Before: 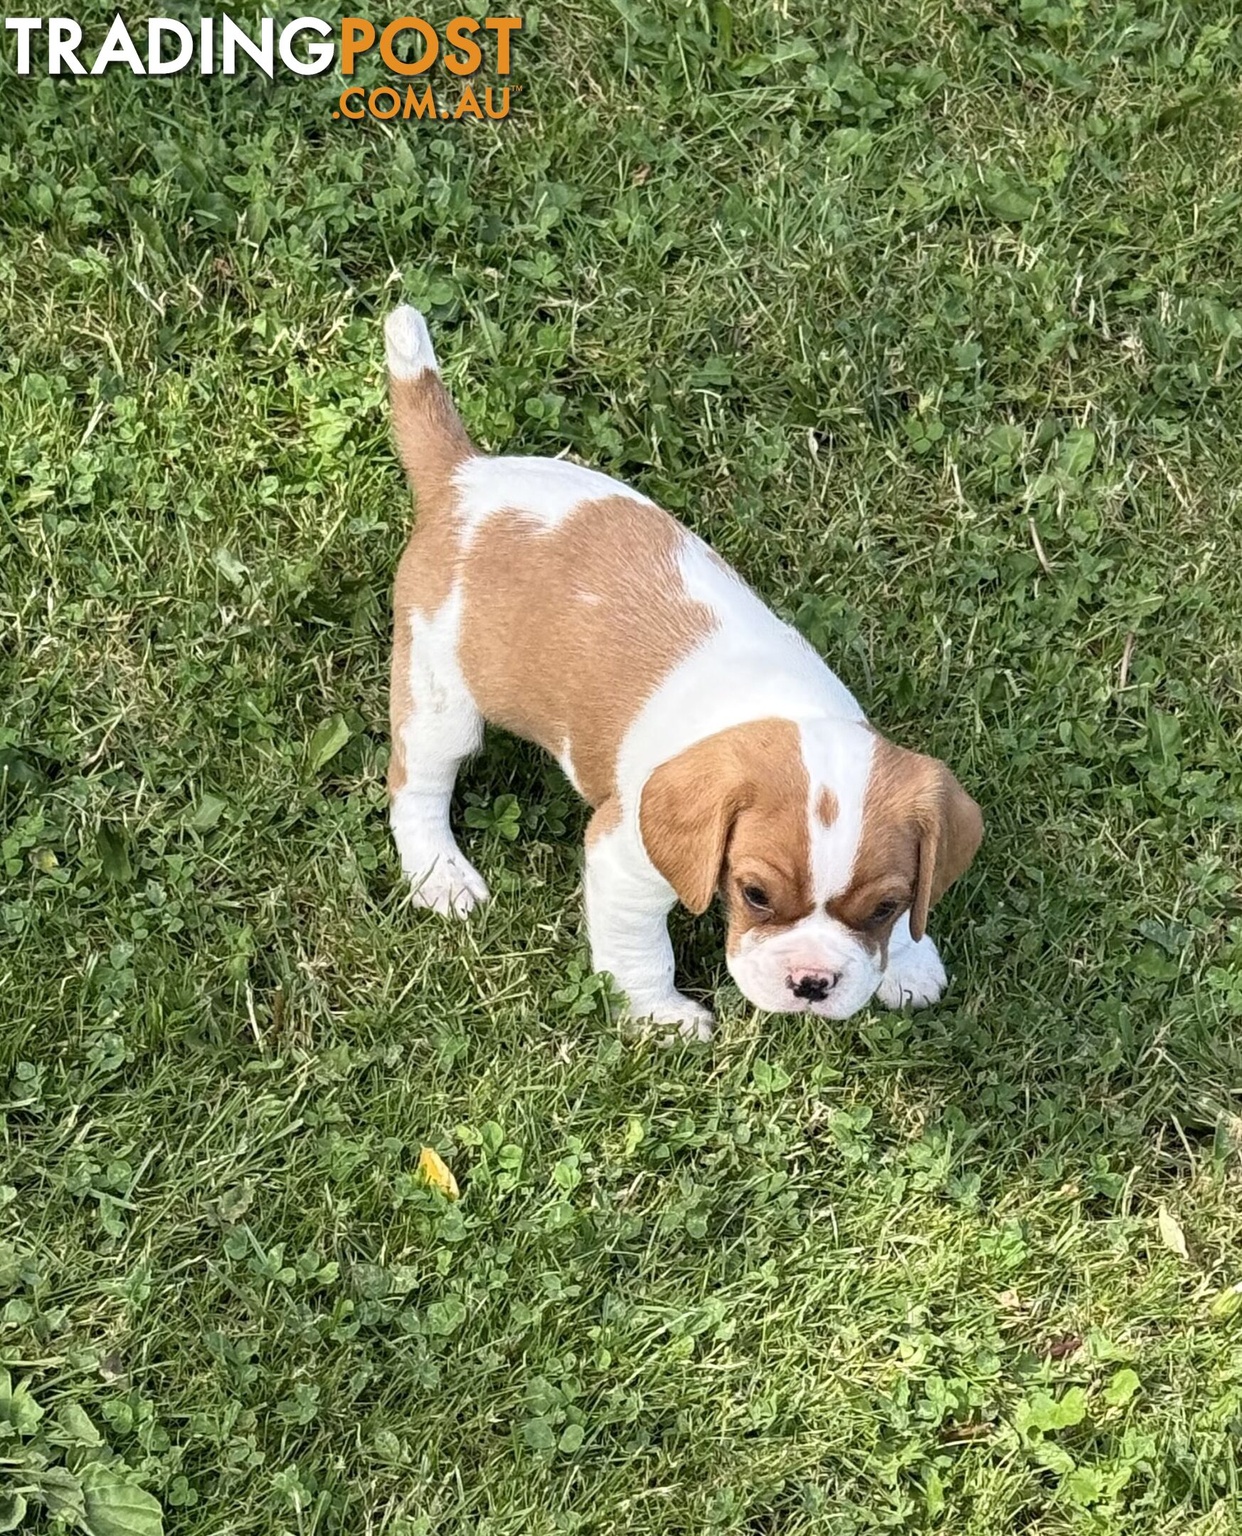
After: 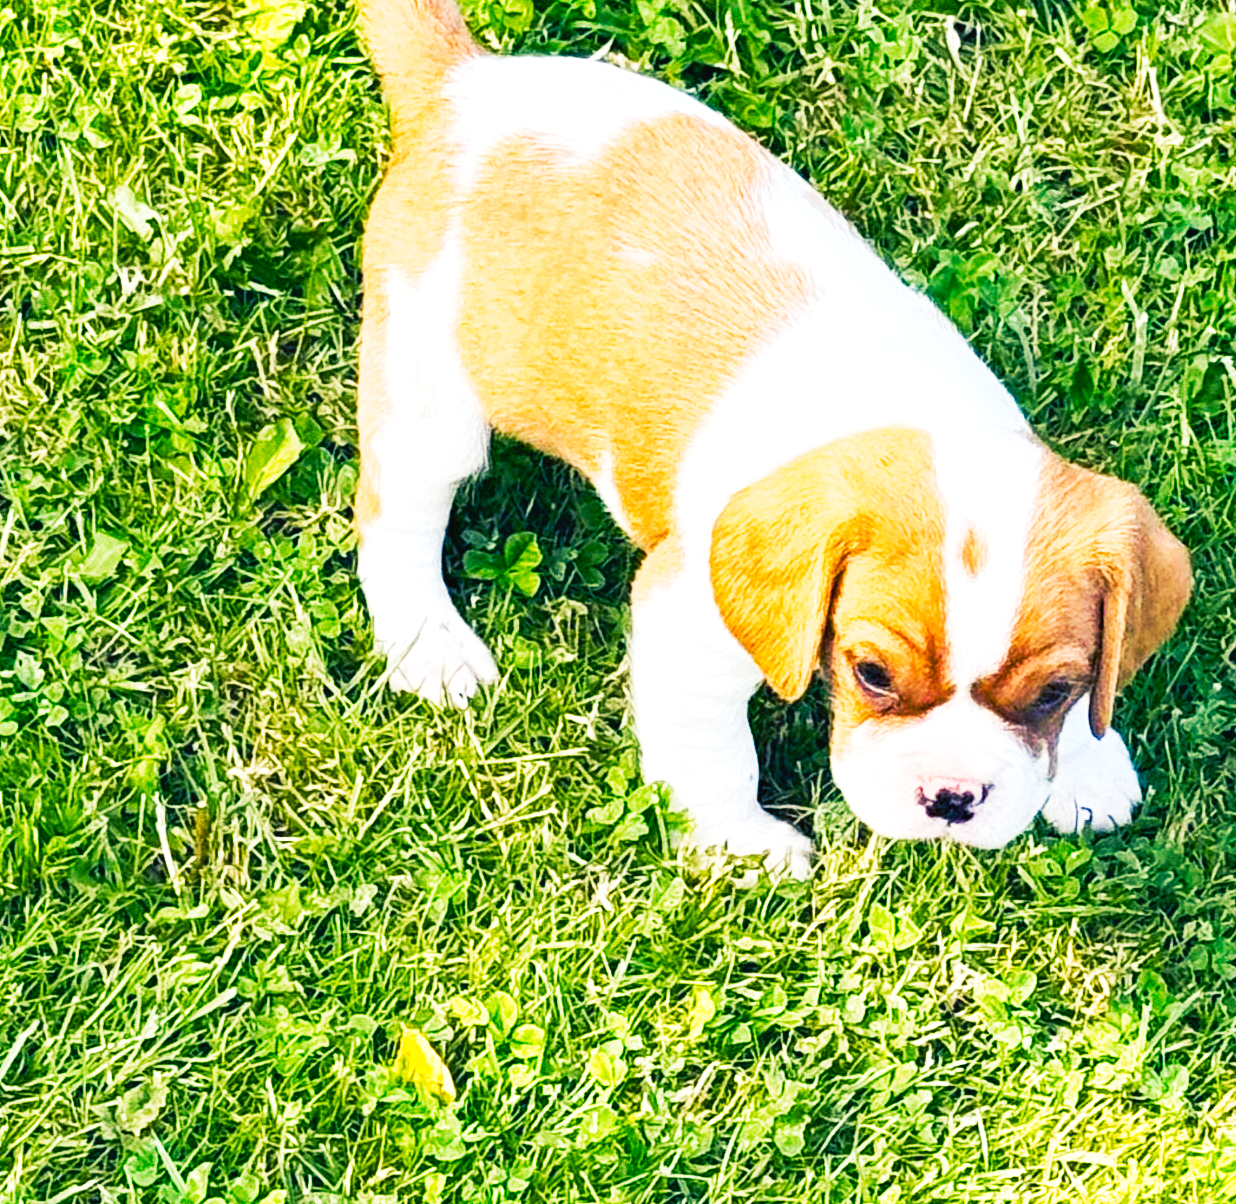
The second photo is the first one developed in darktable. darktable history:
haze removal: adaptive false
exposure: black level correction -0.001, exposure 0.909 EV, compensate exposure bias true, compensate highlight preservation false
tone curve: curves: ch0 [(0, 0.026) (0.172, 0.194) (0.398, 0.437) (0.469, 0.544) (0.612, 0.741) (0.845, 0.926) (1, 0.968)]; ch1 [(0, 0) (0.437, 0.453) (0.472, 0.467) (0.502, 0.502) (0.531, 0.546) (0.574, 0.583) (0.617, 0.64) (0.699, 0.749) (0.859, 0.919) (1, 1)]; ch2 [(0, 0) (0.33, 0.301) (0.421, 0.443) (0.476, 0.502) (0.511, 0.504) (0.553, 0.553) (0.595, 0.586) (0.664, 0.664) (1, 1)], preserve colors none
color balance rgb: shadows lift › luminance -40.908%, shadows lift › chroma 14.221%, shadows lift › hue 259.28°, perceptual saturation grading › global saturation 37.003%, perceptual saturation grading › shadows 35.175%
crop: left 10.911%, top 27.103%, right 18.28%, bottom 17.124%
